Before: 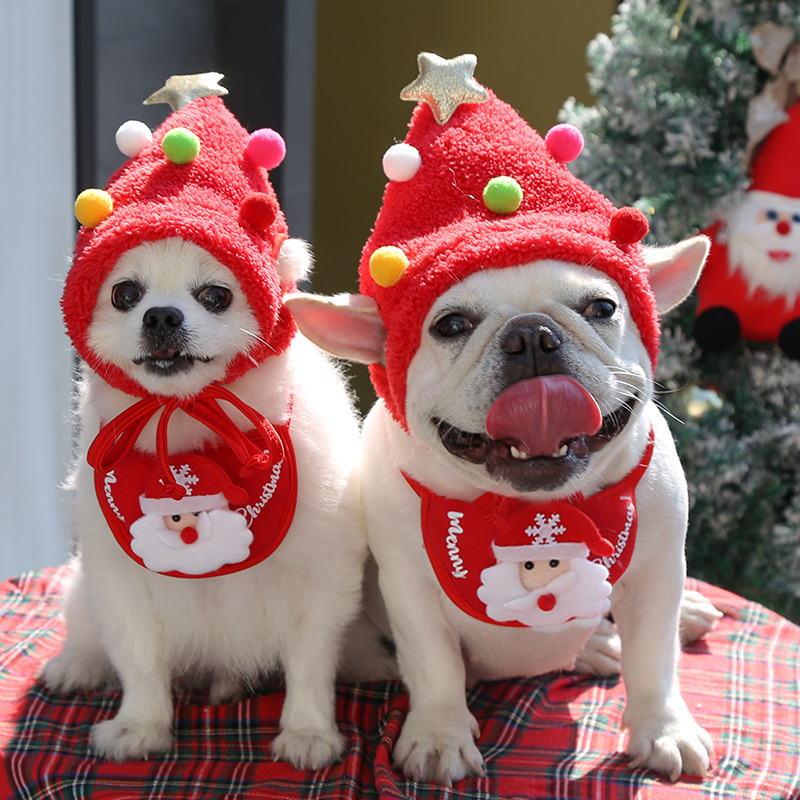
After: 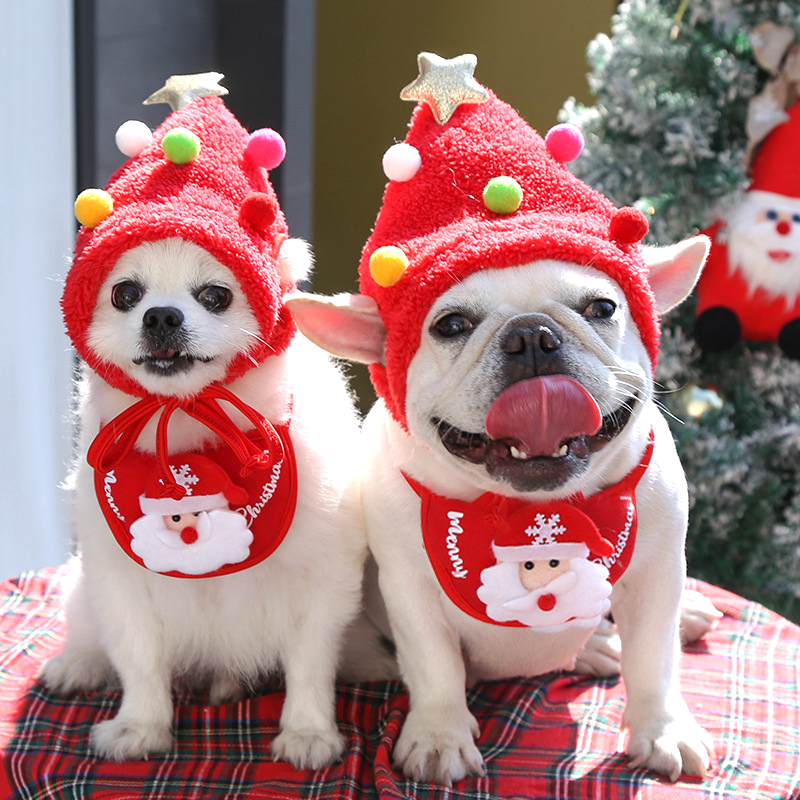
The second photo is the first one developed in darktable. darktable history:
exposure: black level correction 0, exposure 0.5 EV, compensate highlight preservation false
white balance: red 1.004, blue 1.024
